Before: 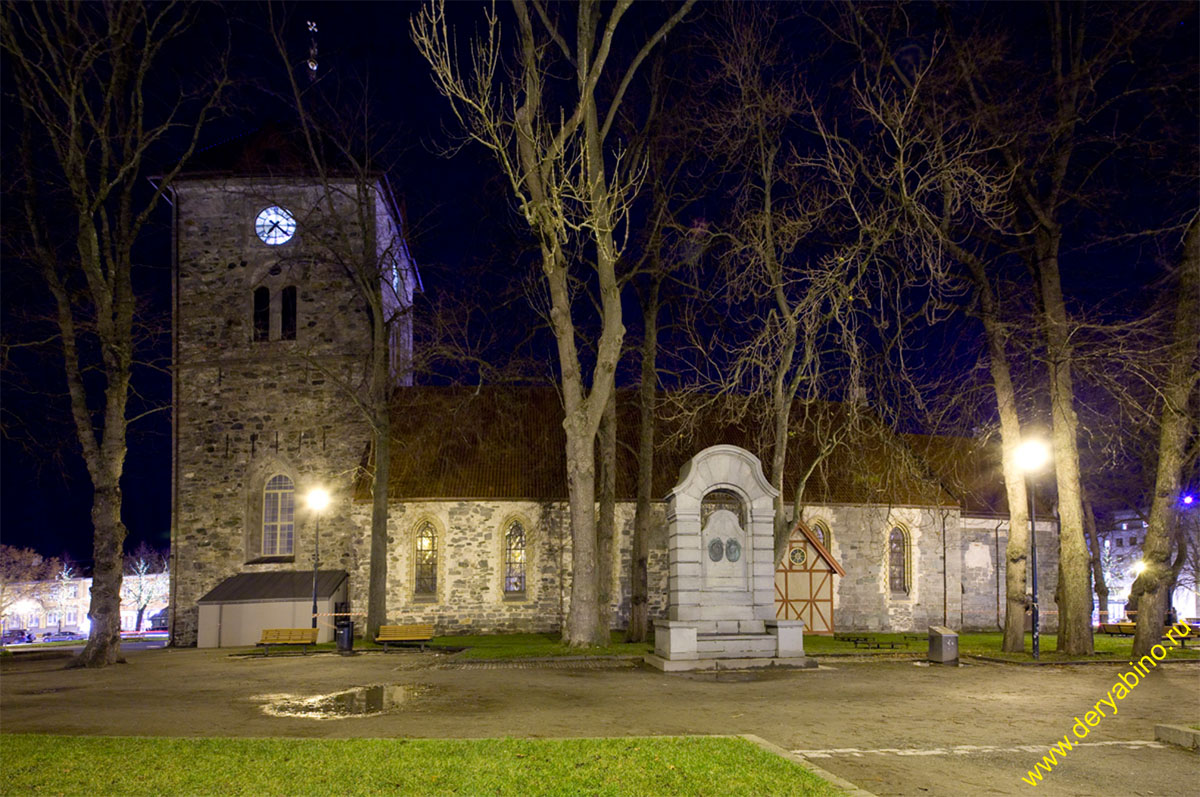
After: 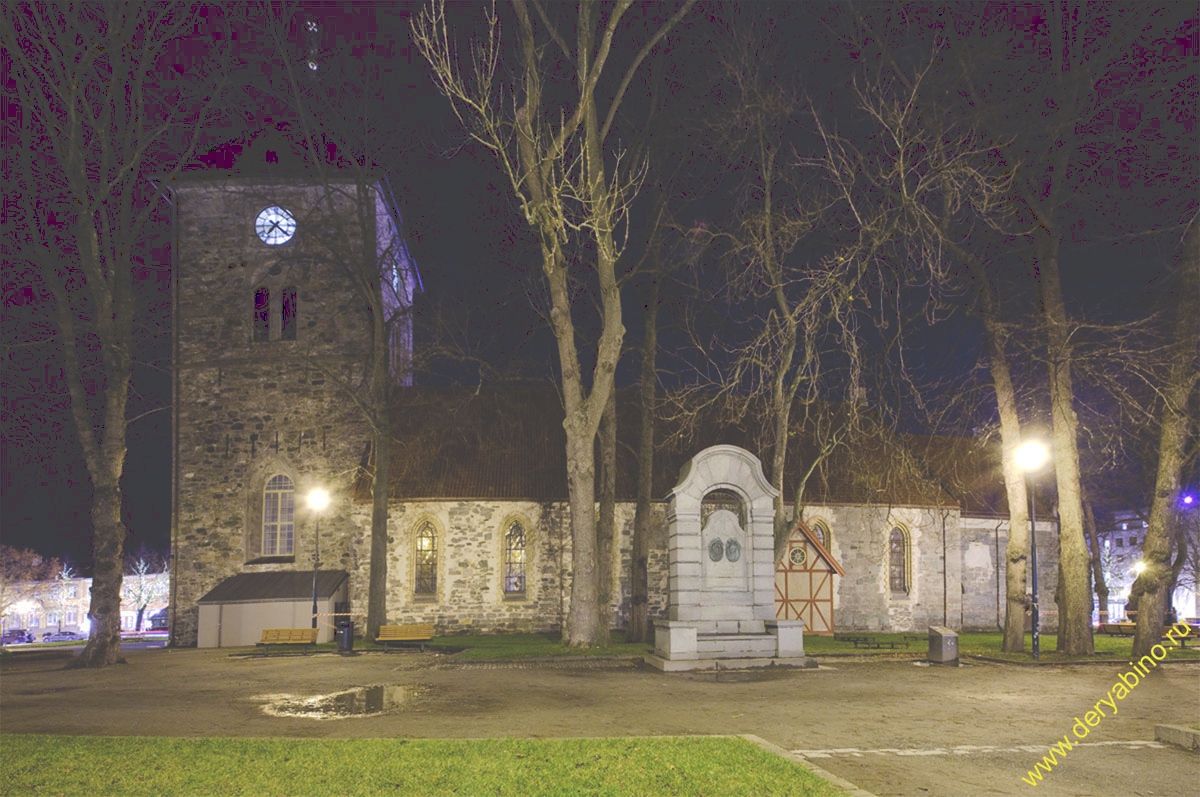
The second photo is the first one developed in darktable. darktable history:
tone curve: curves: ch0 [(0, 0) (0.003, 0.264) (0.011, 0.264) (0.025, 0.265) (0.044, 0.269) (0.069, 0.273) (0.1, 0.28) (0.136, 0.292) (0.177, 0.309) (0.224, 0.336) (0.277, 0.371) (0.335, 0.412) (0.399, 0.469) (0.468, 0.533) (0.543, 0.595) (0.623, 0.66) (0.709, 0.73) (0.801, 0.8) (0.898, 0.854) (1, 1)], preserve colors none
